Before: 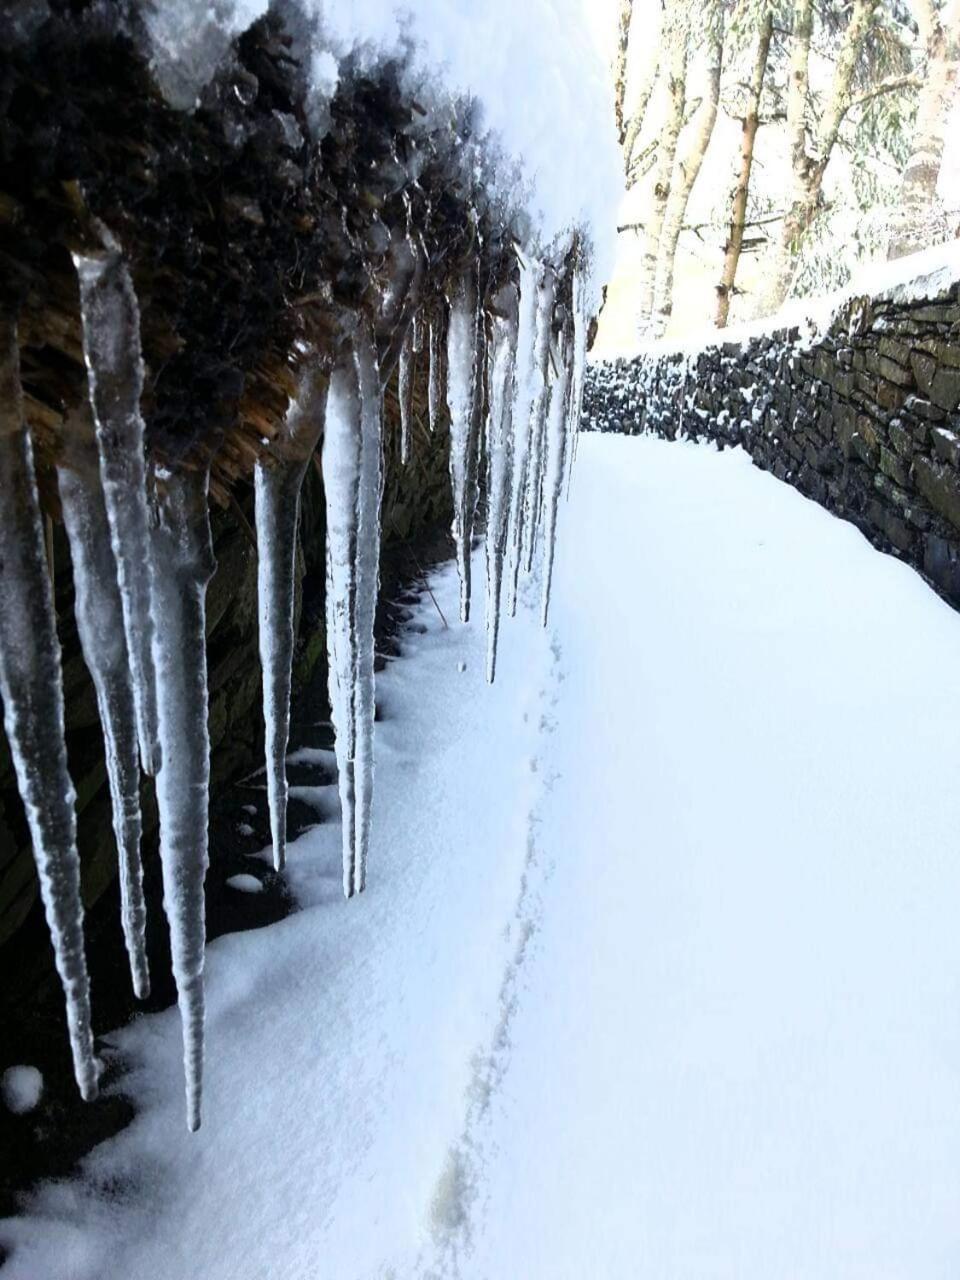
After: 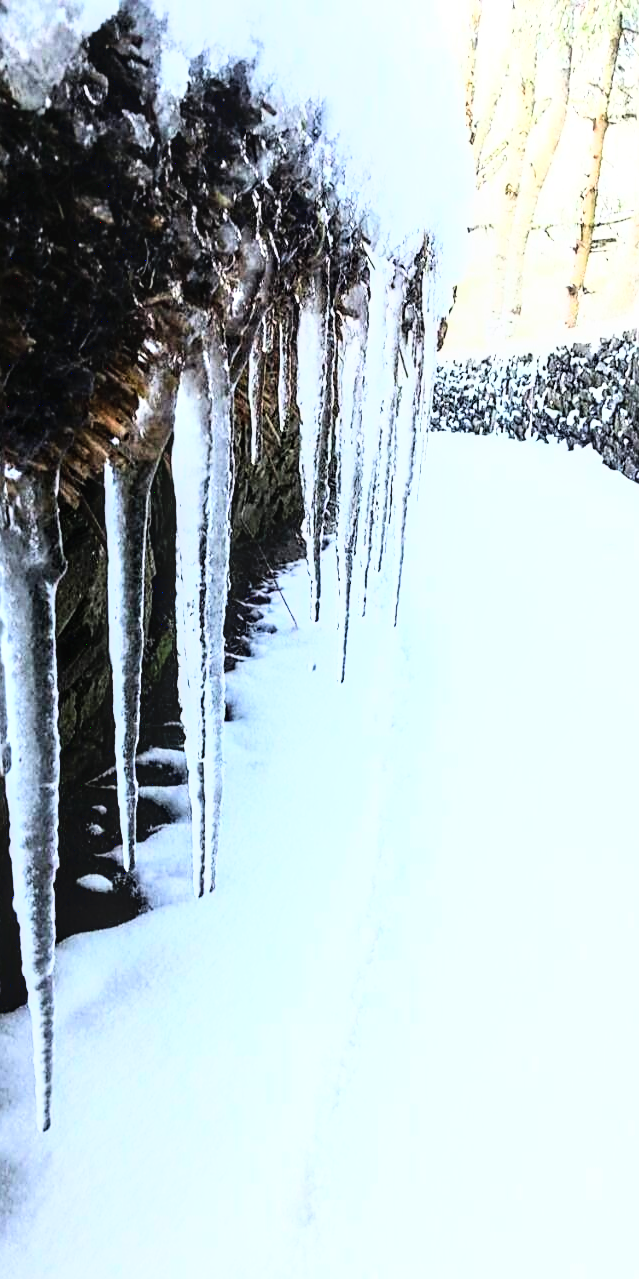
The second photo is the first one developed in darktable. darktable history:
crop and rotate: left 15.642%, right 17.781%
sharpen: radius 1.916
local contrast: on, module defaults
exposure: black level correction 0.001, exposure 0.499 EV, compensate highlight preservation false
base curve: curves: ch0 [(0, 0) (0.007, 0.004) (0.027, 0.03) (0.046, 0.07) (0.207, 0.54) (0.442, 0.872) (0.673, 0.972) (1, 1)]
